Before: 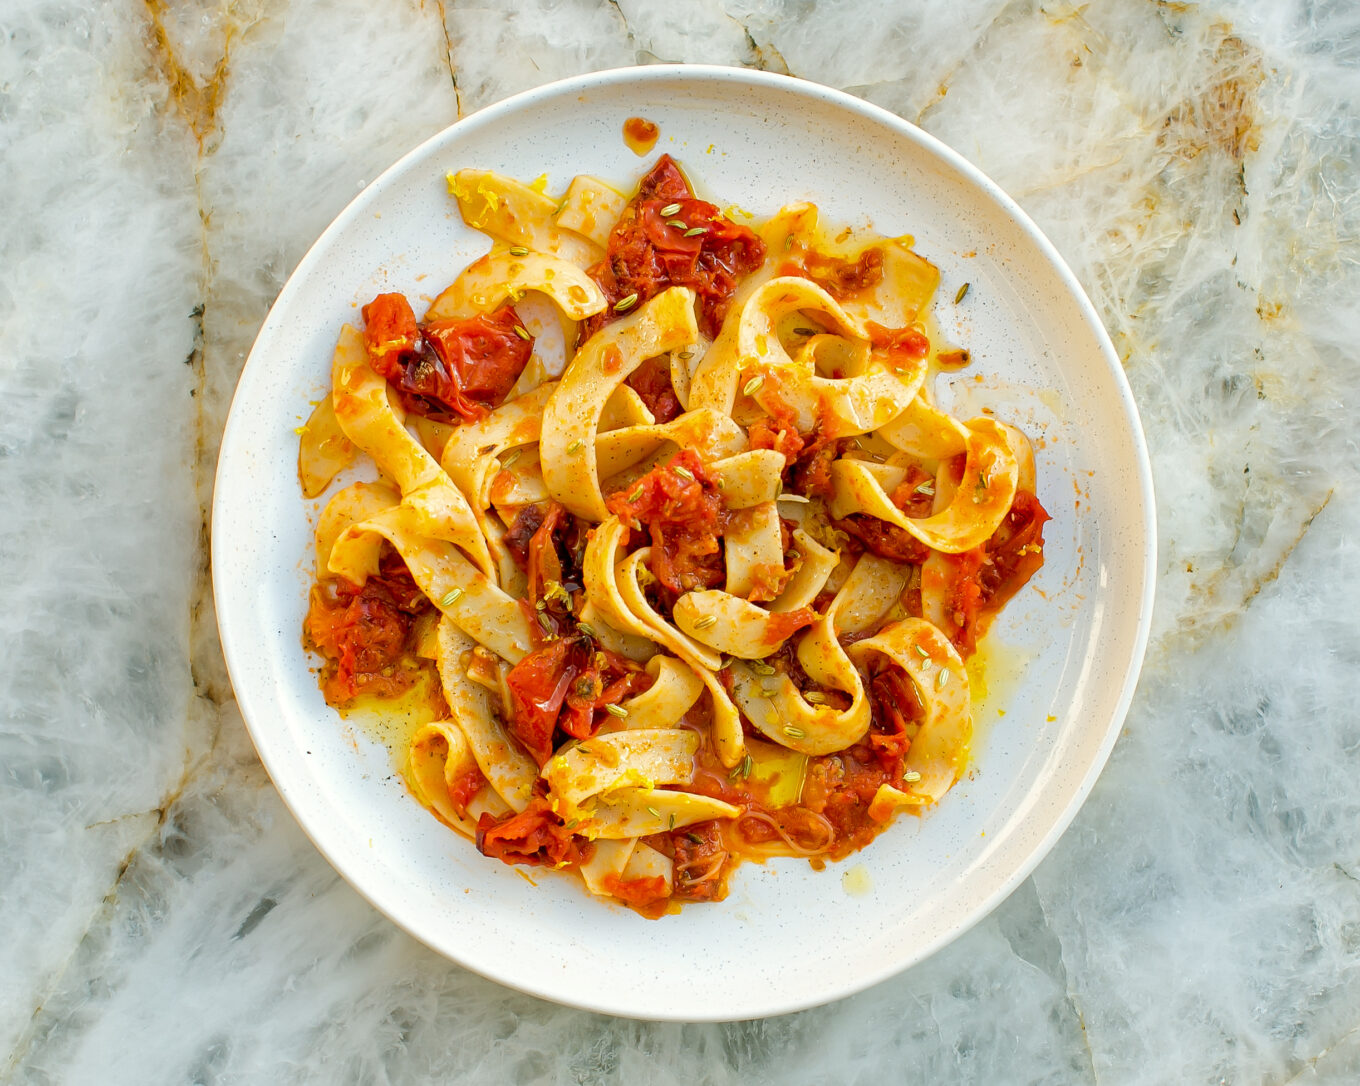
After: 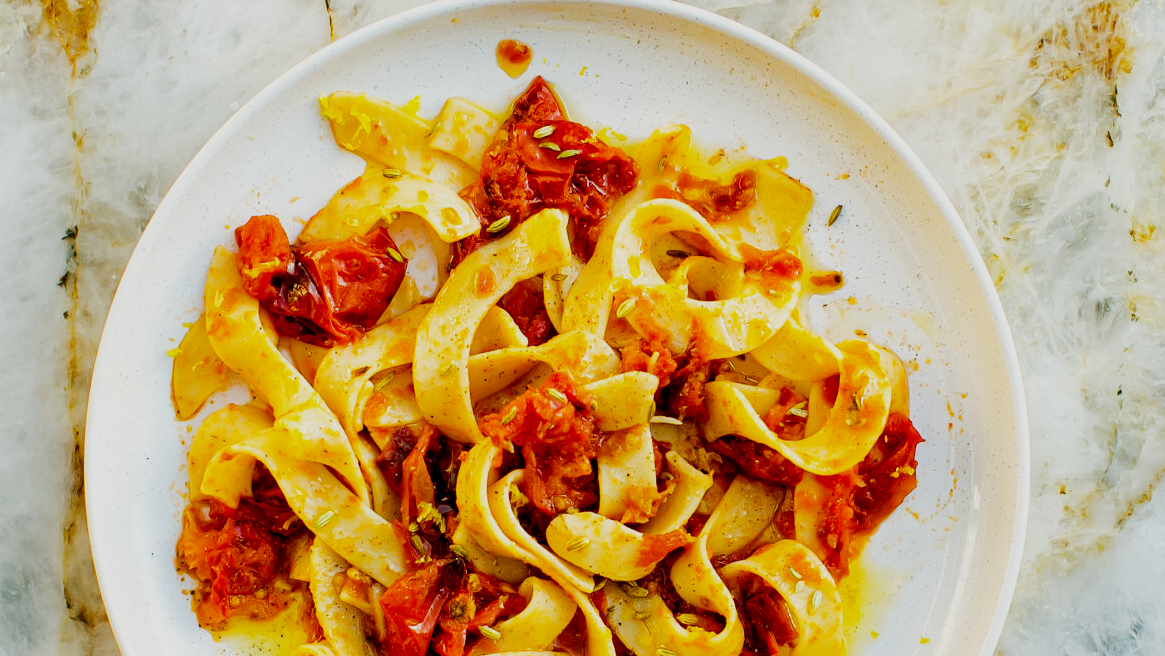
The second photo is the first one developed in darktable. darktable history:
contrast brightness saturation: contrast 0.01, saturation -0.05
sigmoid: contrast 1.7, skew -0.2, preserve hue 0%, red attenuation 0.1, red rotation 0.035, green attenuation 0.1, green rotation -0.017, blue attenuation 0.15, blue rotation -0.052, base primaries Rec2020
color balance rgb: perceptual saturation grading › global saturation 20%, global vibrance 10%
crop and rotate: left 9.345%, top 7.22%, right 4.982%, bottom 32.331%
